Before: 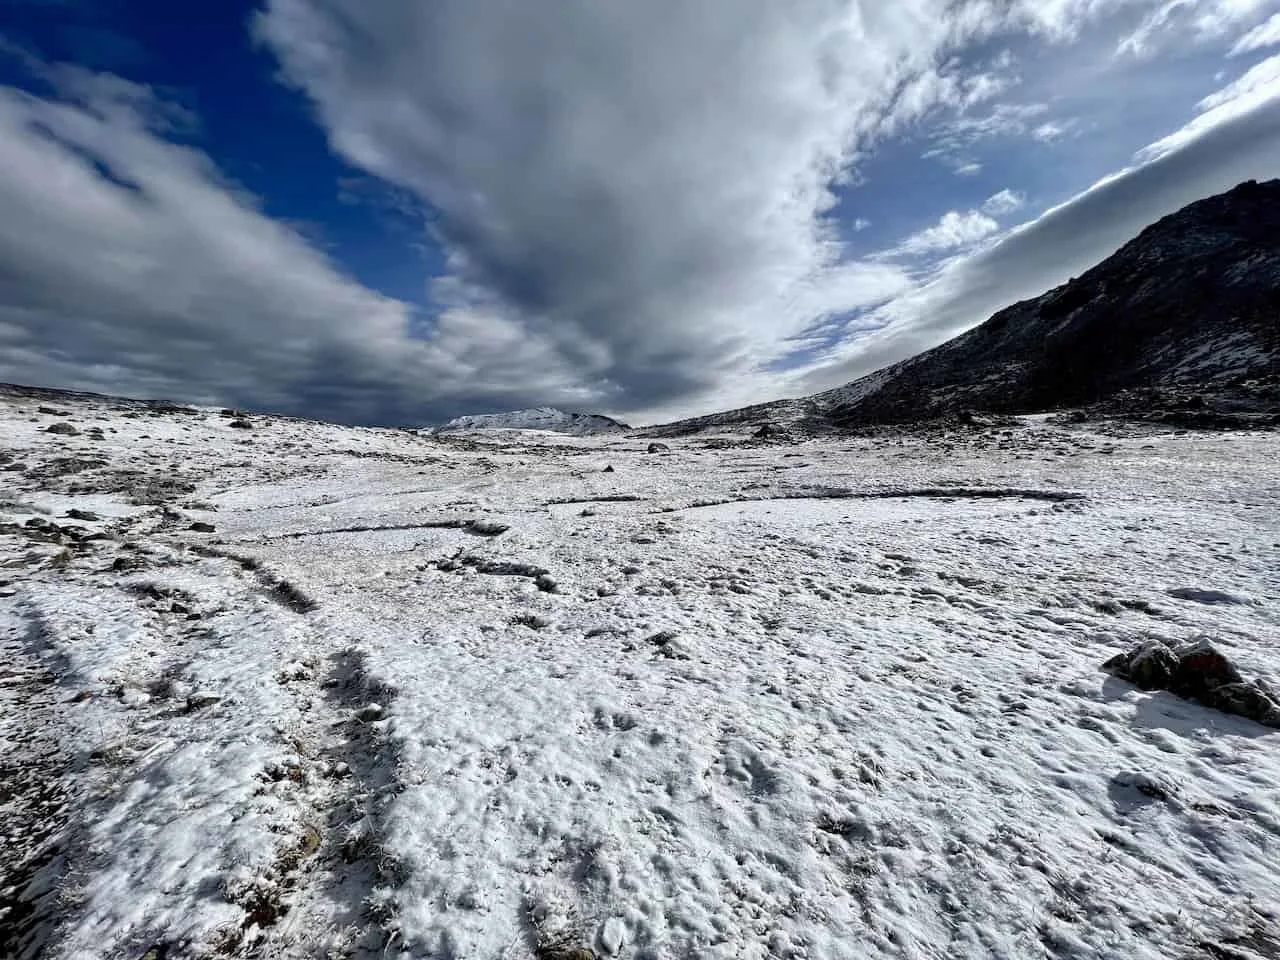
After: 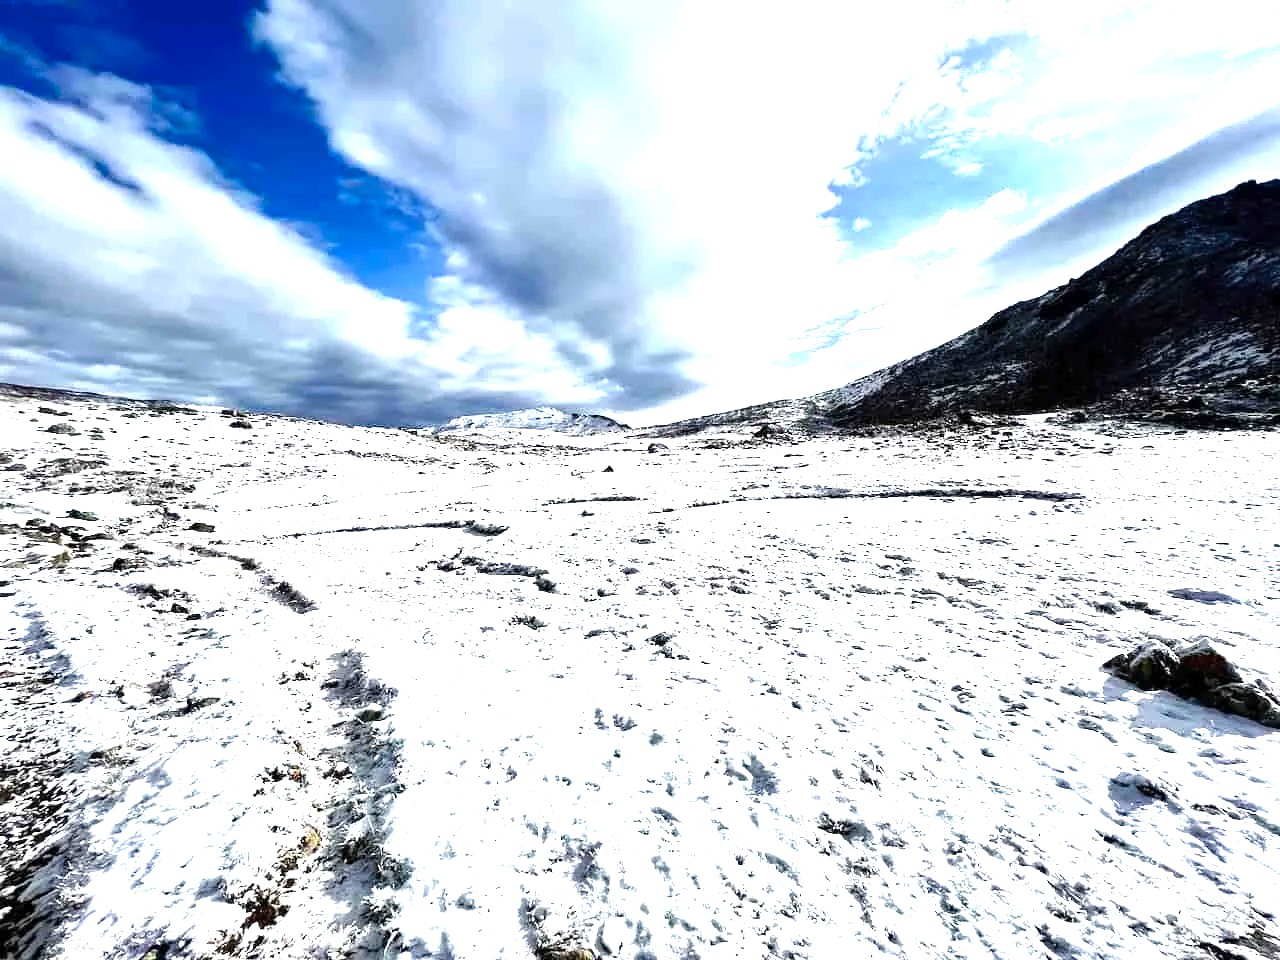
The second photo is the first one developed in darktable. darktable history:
levels: levels [0, 0.281, 0.562]
